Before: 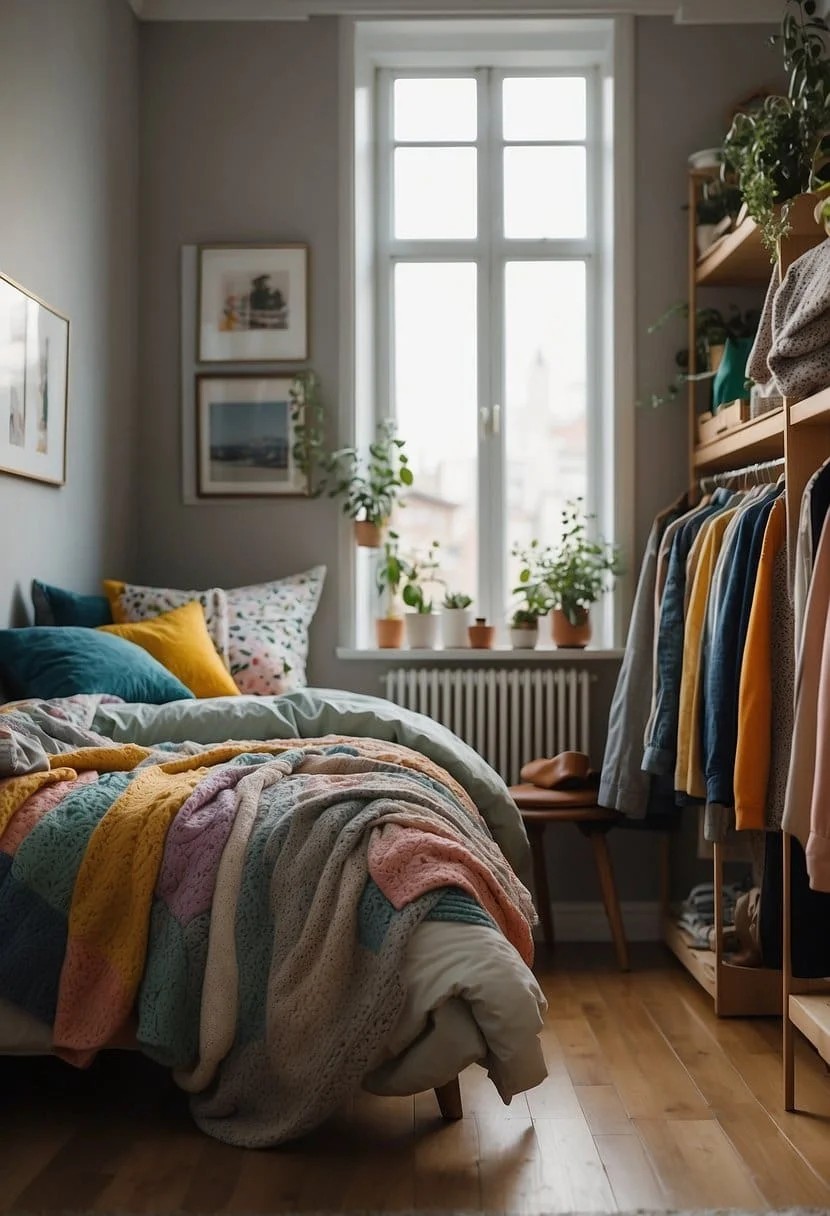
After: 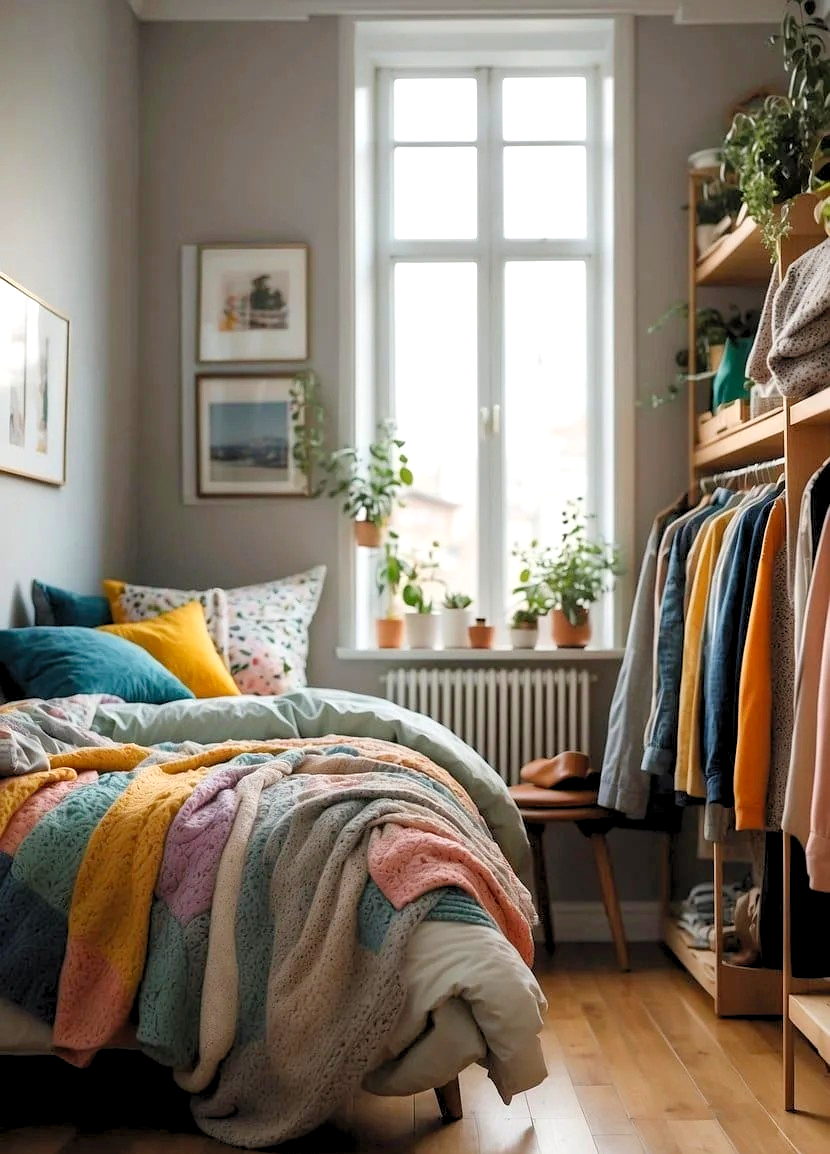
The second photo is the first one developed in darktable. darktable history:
crop and rotate: top 0%, bottom 5.097%
levels: black 3.83%, white 90.64%, levels [0.044, 0.416, 0.908]
